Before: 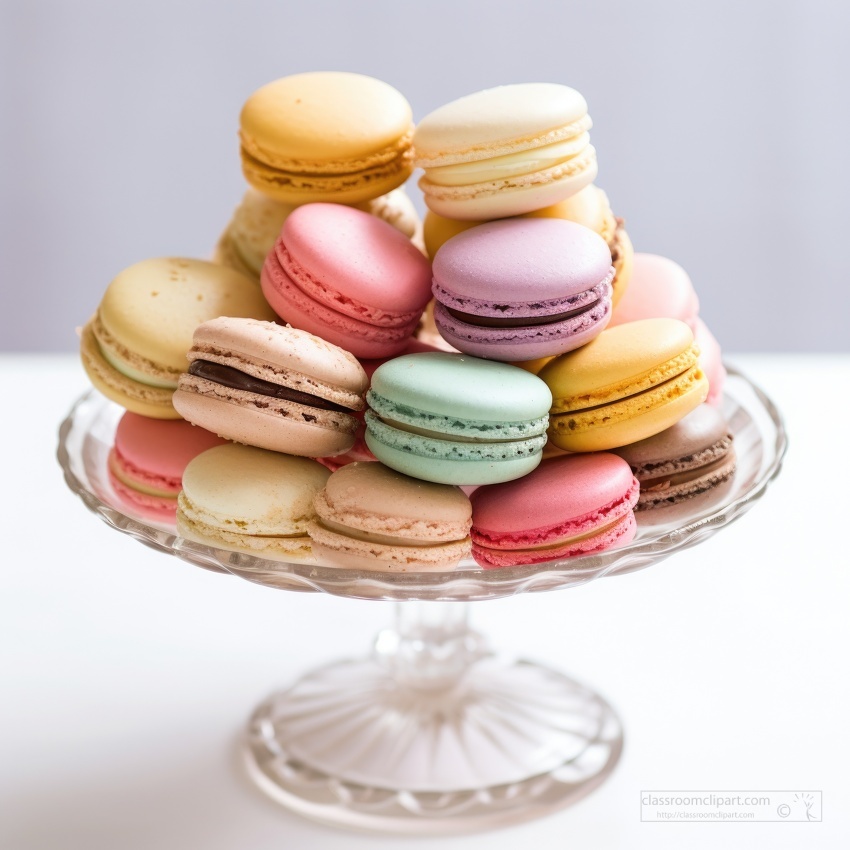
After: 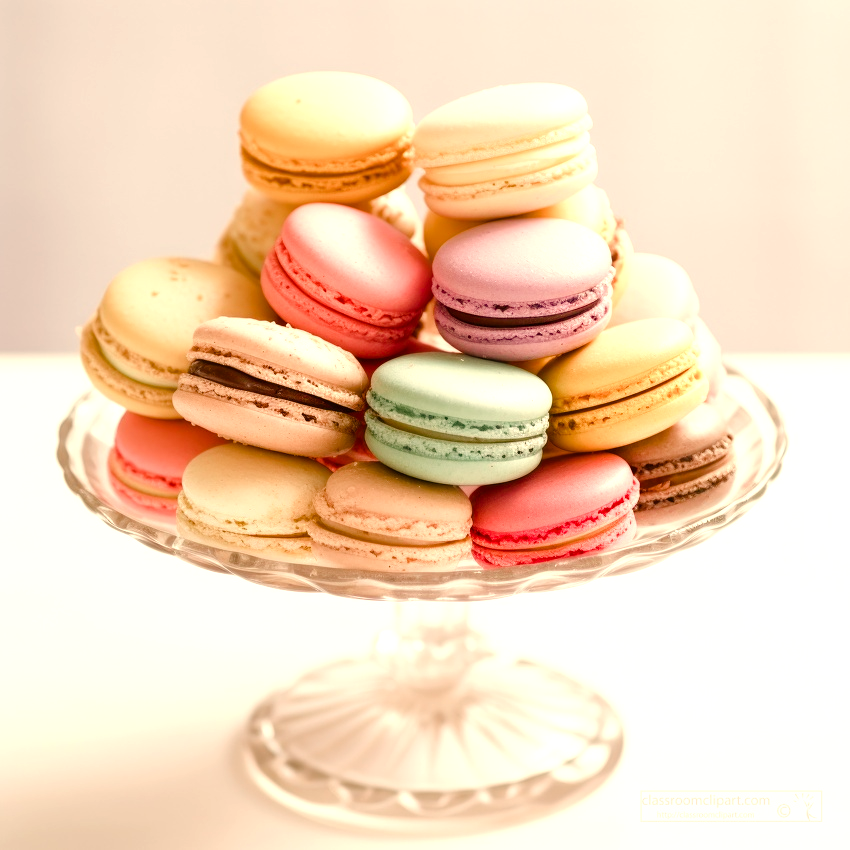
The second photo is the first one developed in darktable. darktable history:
white balance: red 1.123, blue 0.83
color balance rgb: perceptual saturation grading › global saturation 20%, perceptual saturation grading › highlights -50%, perceptual saturation grading › shadows 30%, perceptual brilliance grading › global brilliance 10%, perceptual brilliance grading › shadows 15%
